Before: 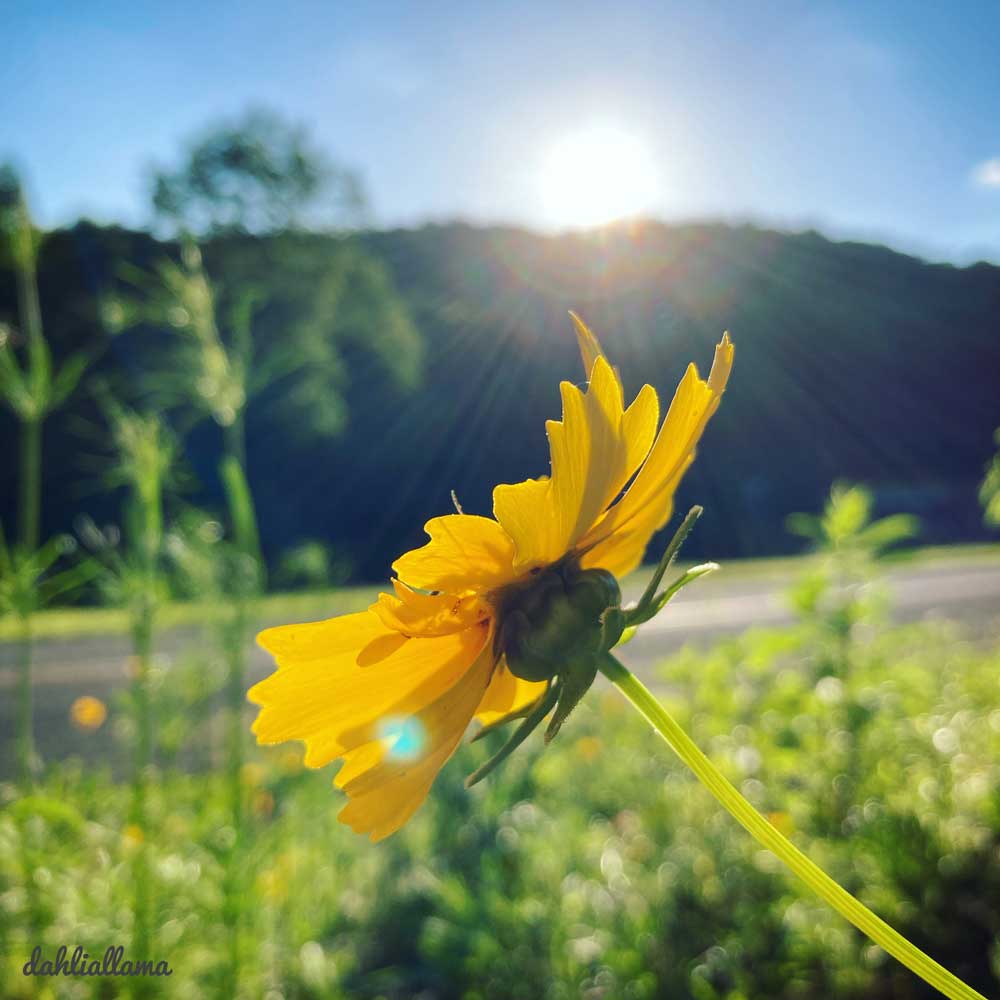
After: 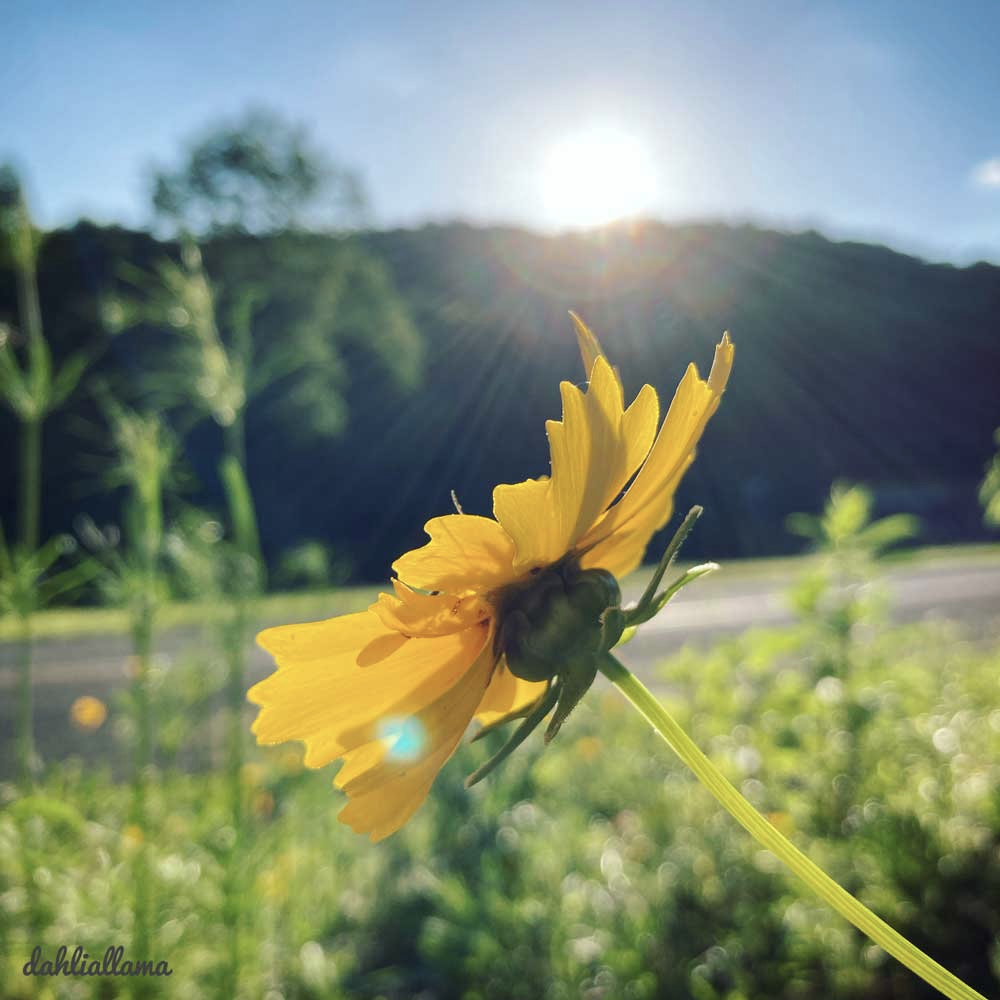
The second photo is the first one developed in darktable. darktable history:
color correction: highlights b* -0.007, saturation 0.783
